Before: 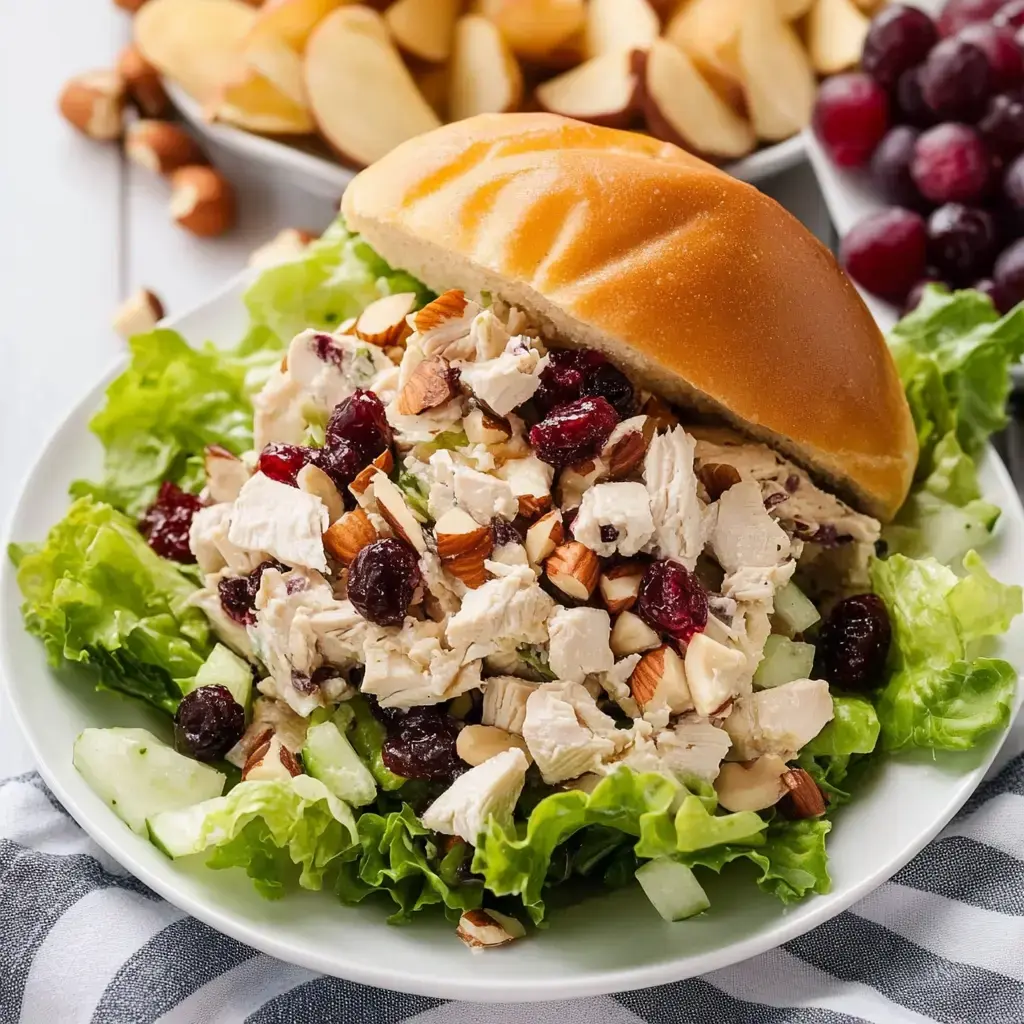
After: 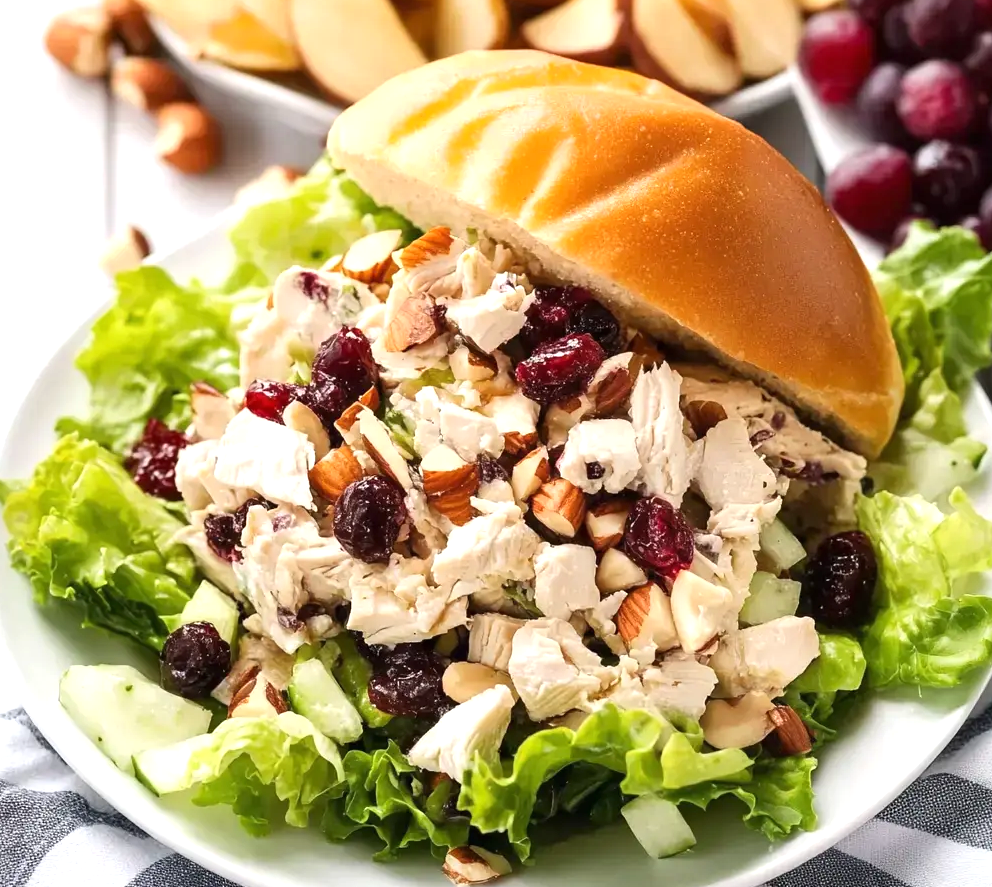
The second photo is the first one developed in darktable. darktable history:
exposure: black level correction 0, exposure 0.499 EV, compensate highlight preservation false
crop: left 1.459%, top 6.156%, right 1.616%, bottom 7.158%
tone equalizer: on, module defaults
